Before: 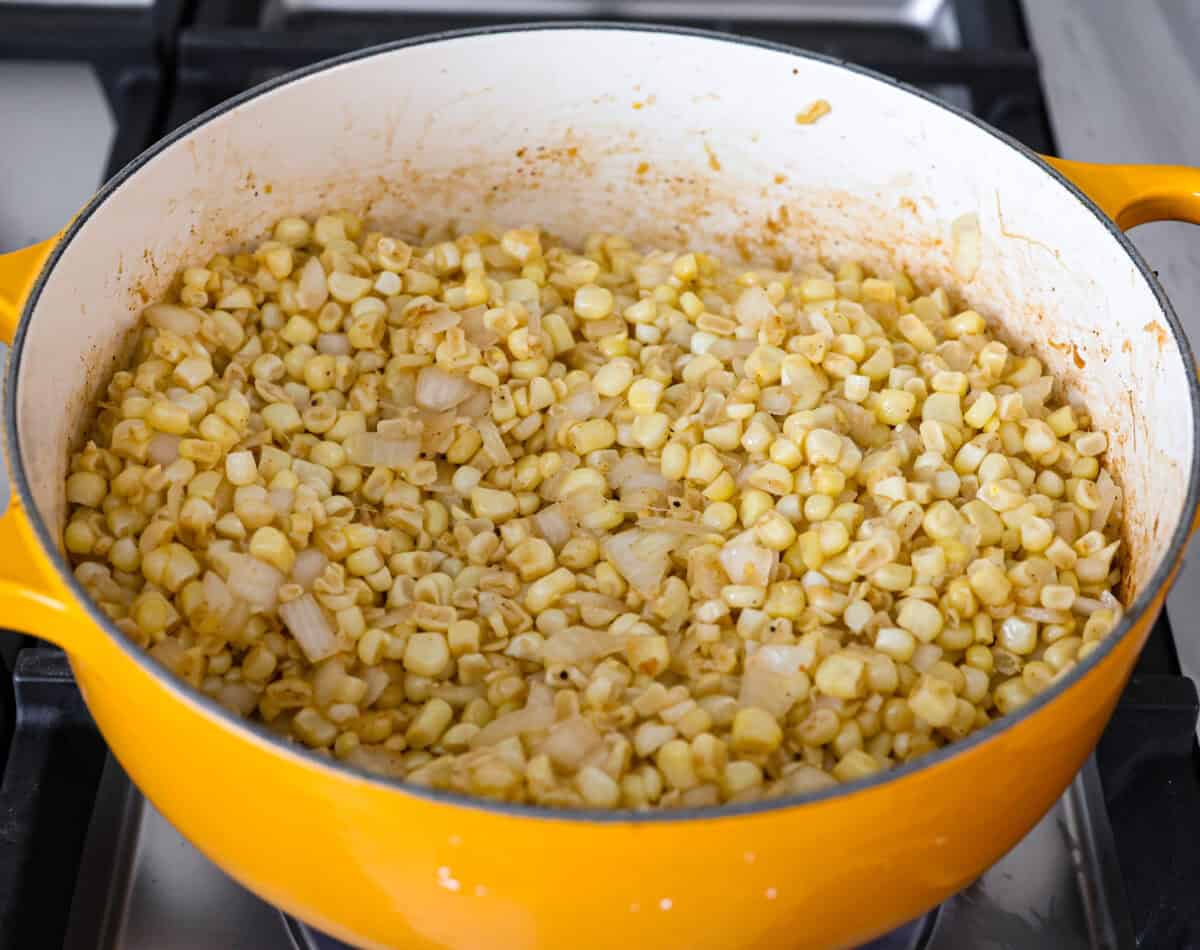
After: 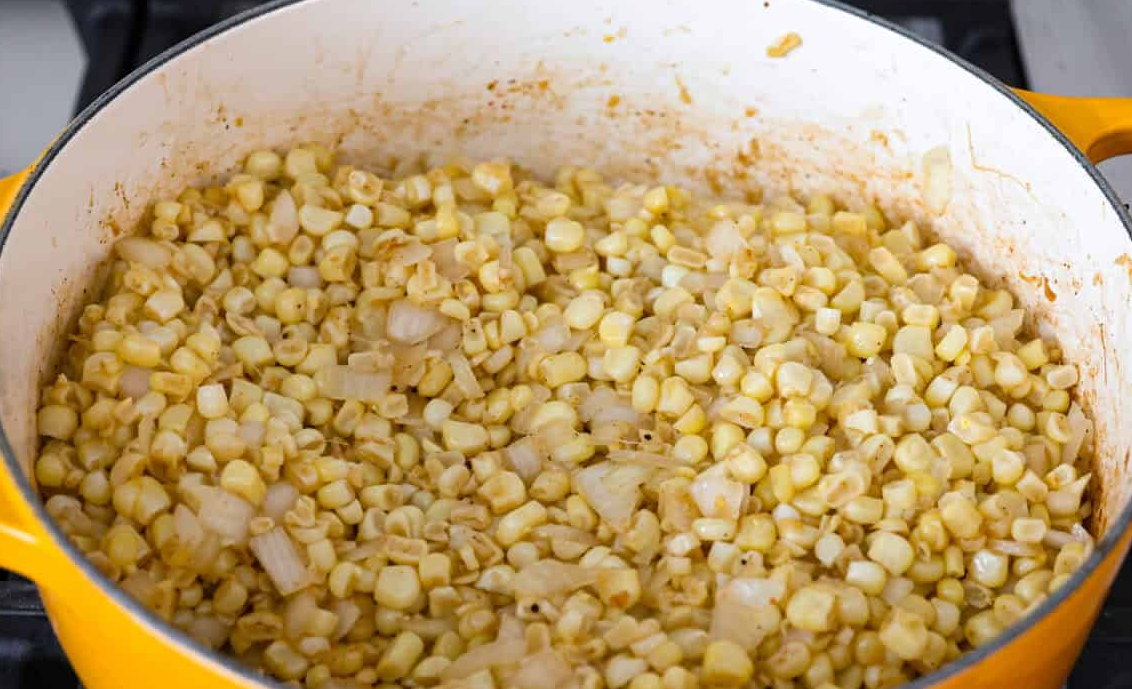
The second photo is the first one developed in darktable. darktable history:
crop: left 2.5%, top 7.143%, right 3.151%, bottom 20.275%
